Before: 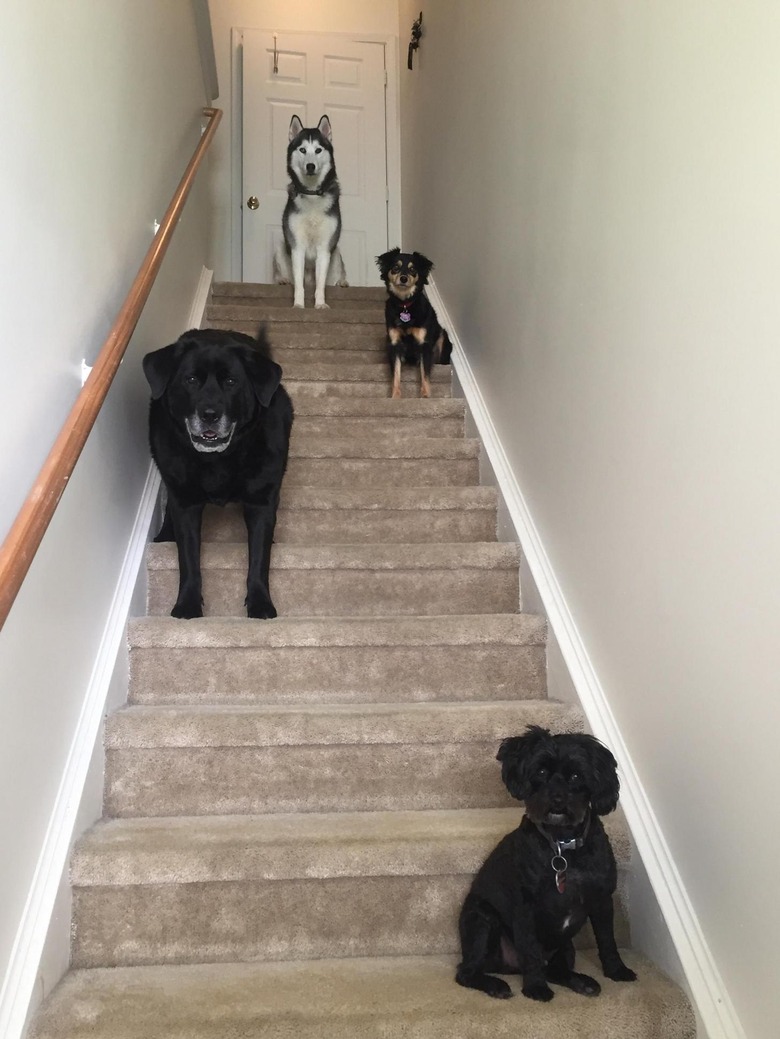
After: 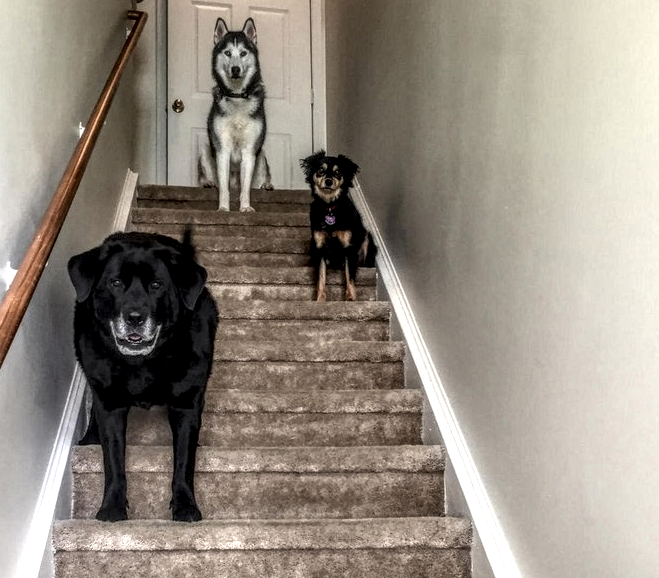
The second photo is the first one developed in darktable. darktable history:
crop and rotate: left 9.629%, top 9.361%, right 5.843%, bottom 34.917%
color zones: curves: ch2 [(0, 0.5) (0.143, 0.5) (0.286, 0.416) (0.429, 0.5) (0.571, 0.5) (0.714, 0.5) (0.857, 0.5) (1, 0.5)]
local contrast: highlights 3%, shadows 0%, detail 298%, midtone range 0.307
